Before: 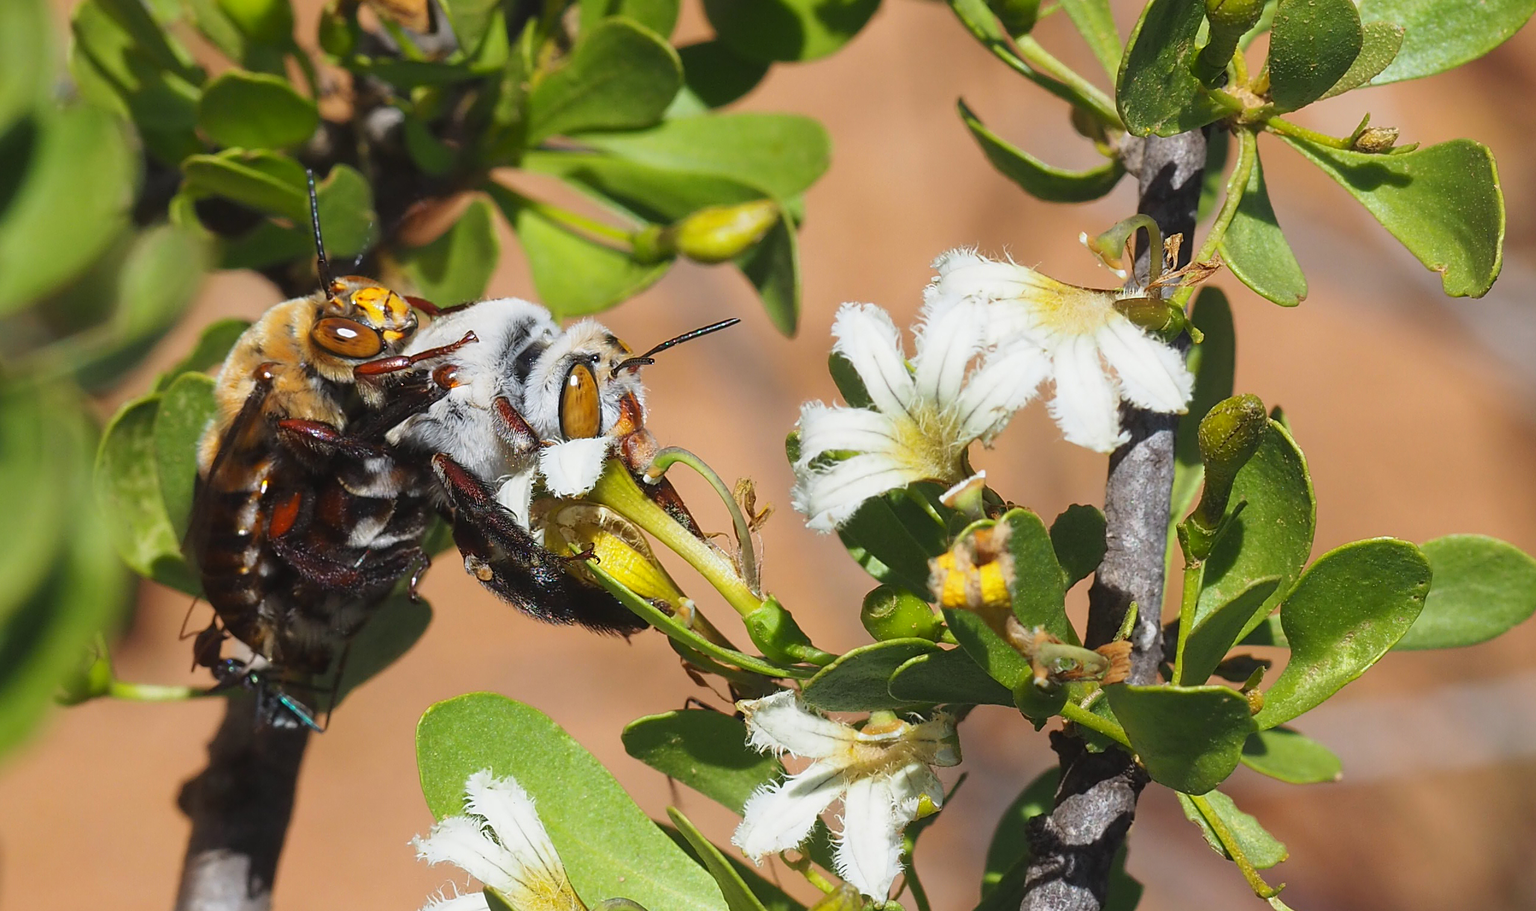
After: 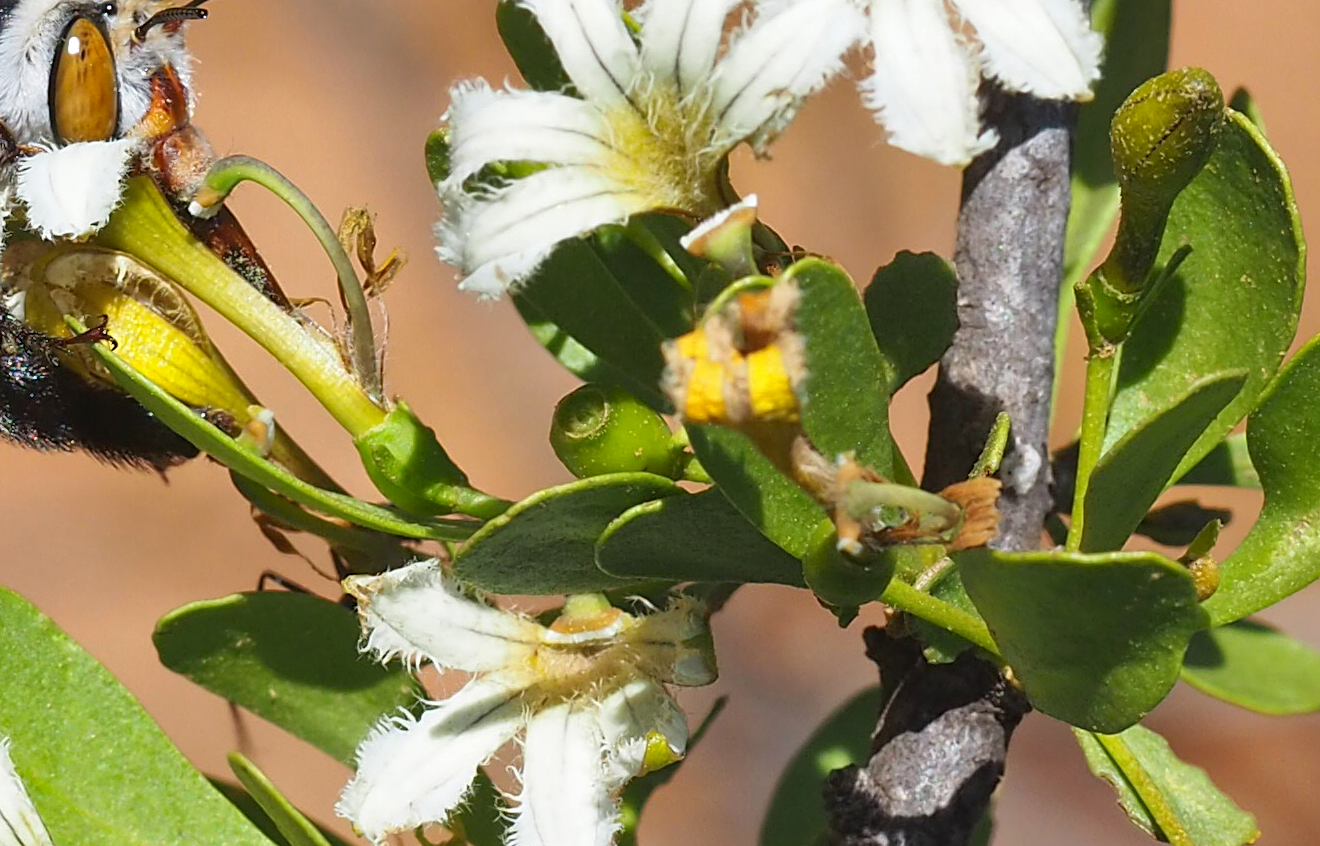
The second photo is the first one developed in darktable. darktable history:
exposure: black level correction 0.002, exposure 0.15 EV, compensate highlight preservation false
shadows and highlights: soften with gaussian
crop: left 34.479%, top 38.822%, right 13.718%, bottom 5.172%
